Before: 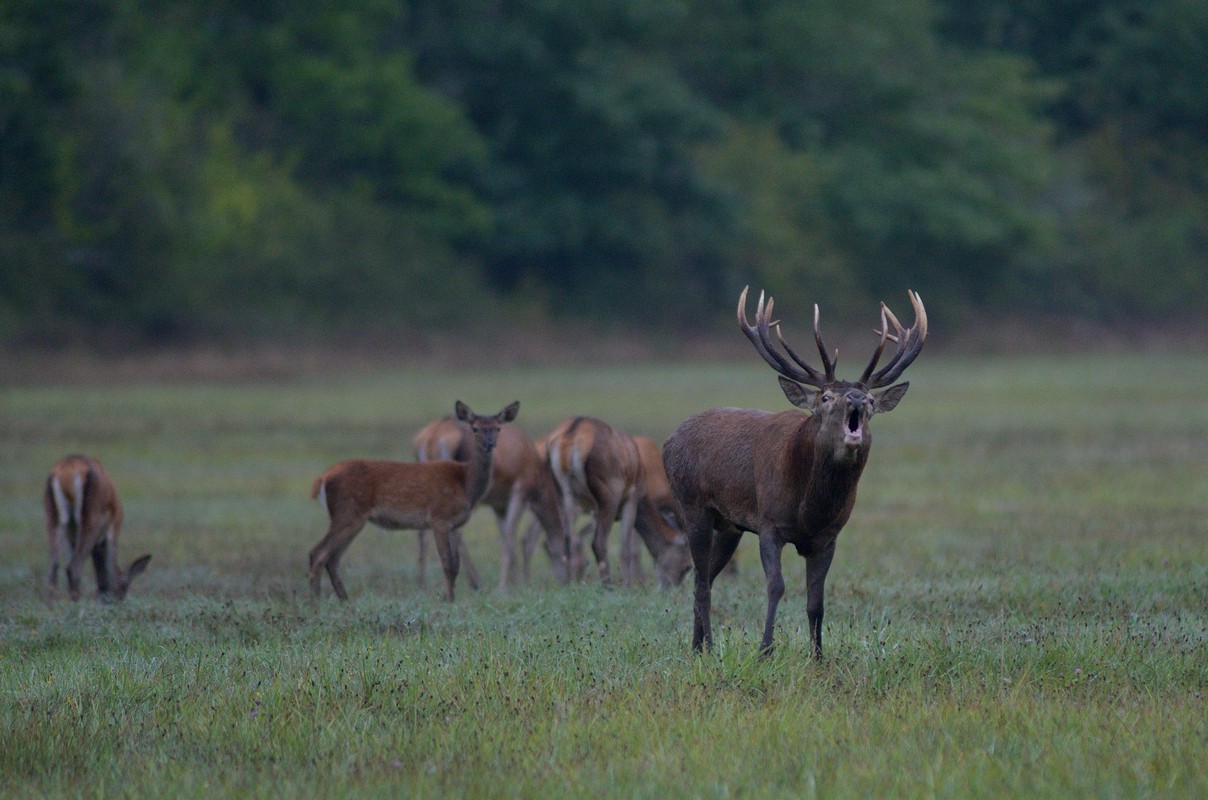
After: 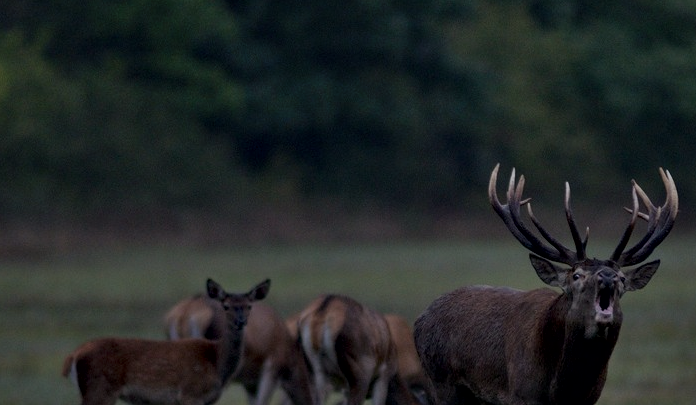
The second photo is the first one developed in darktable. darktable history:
shadows and highlights: shadows 36.23, highlights -27.45, soften with gaussian
color calibration: gray › normalize channels true, illuminant same as pipeline (D50), adaptation XYZ, x 0.345, y 0.358, temperature 5008.1 K, gamut compression 0.026
tone equalizer: -8 EV -2 EV, -7 EV -1.96 EV, -6 EV -1.98 EV, -5 EV -1.99 EV, -4 EV -2 EV, -3 EV -1.98 EV, -2 EV -1.98 EV, -1 EV -1.61 EV, +0 EV -1.99 EV, smoothing diameter 24.79%, edges refinement/feathering 9.96, preserve details guided filter
contrast equalizer: y [[0.6 ×6], [0.55 ×6], [0 ×6], [0 ×6], [0 ×6]]
crop: left 20.618%, top 15.3%, right 21.694%, bottom 34.049%
exposure: exposure -0.051 EV, compensate highlight preservation false
